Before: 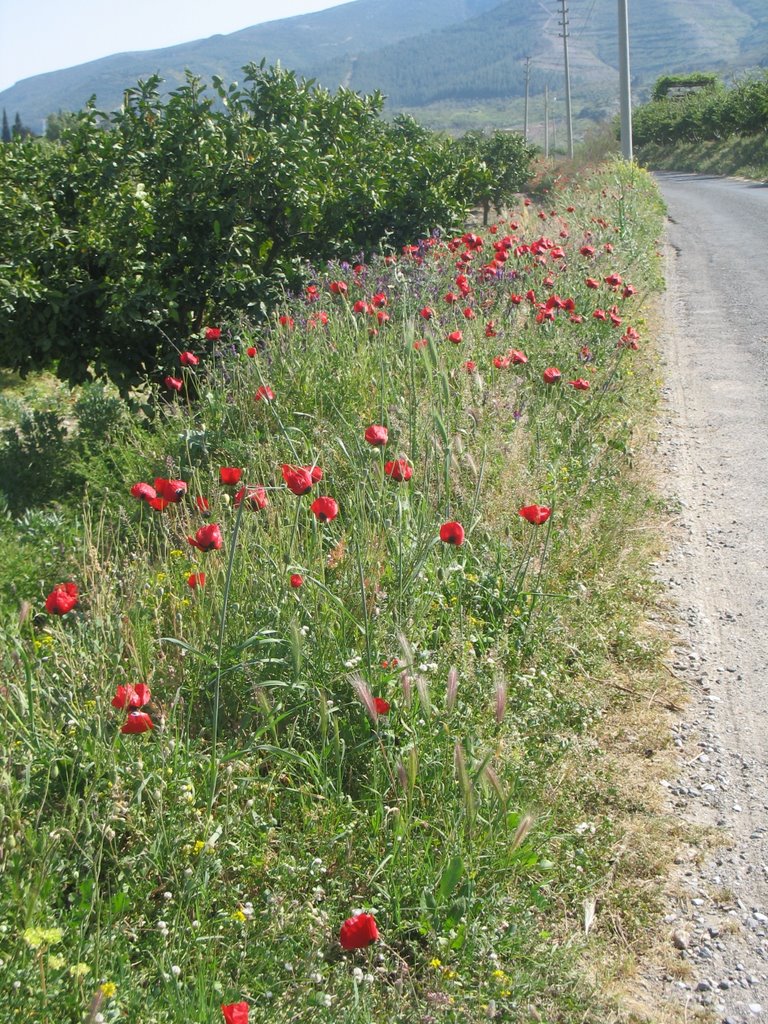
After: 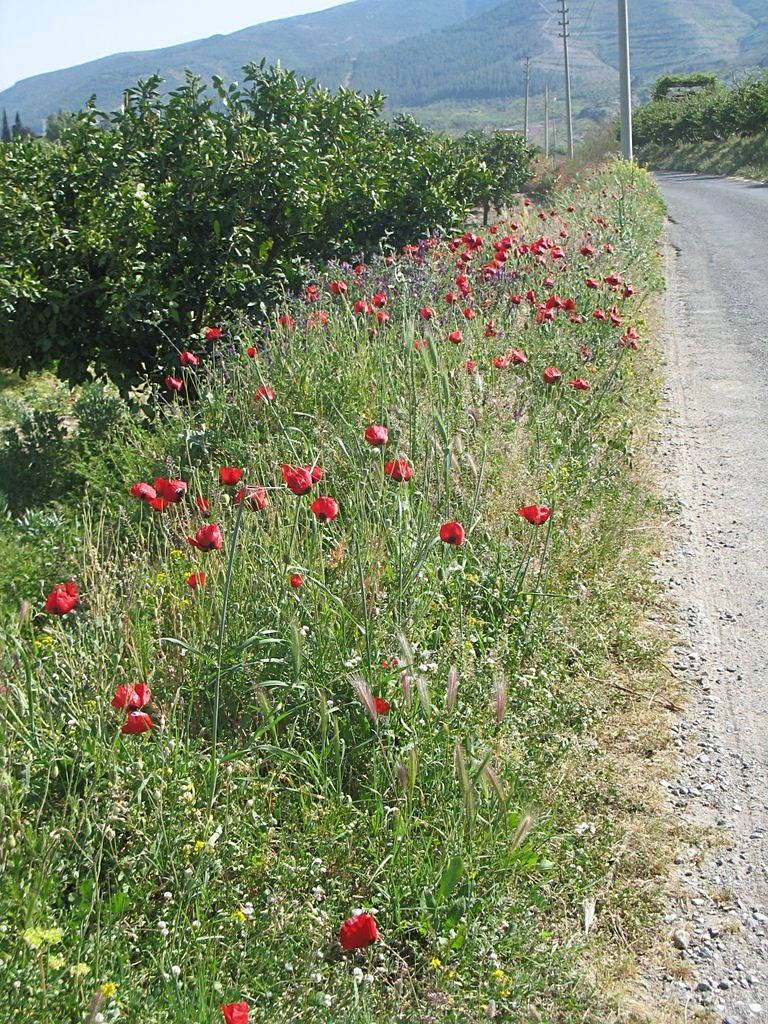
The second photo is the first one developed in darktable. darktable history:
sharpen: on, module defaults
white balance: red 0.986, blue 1.01
